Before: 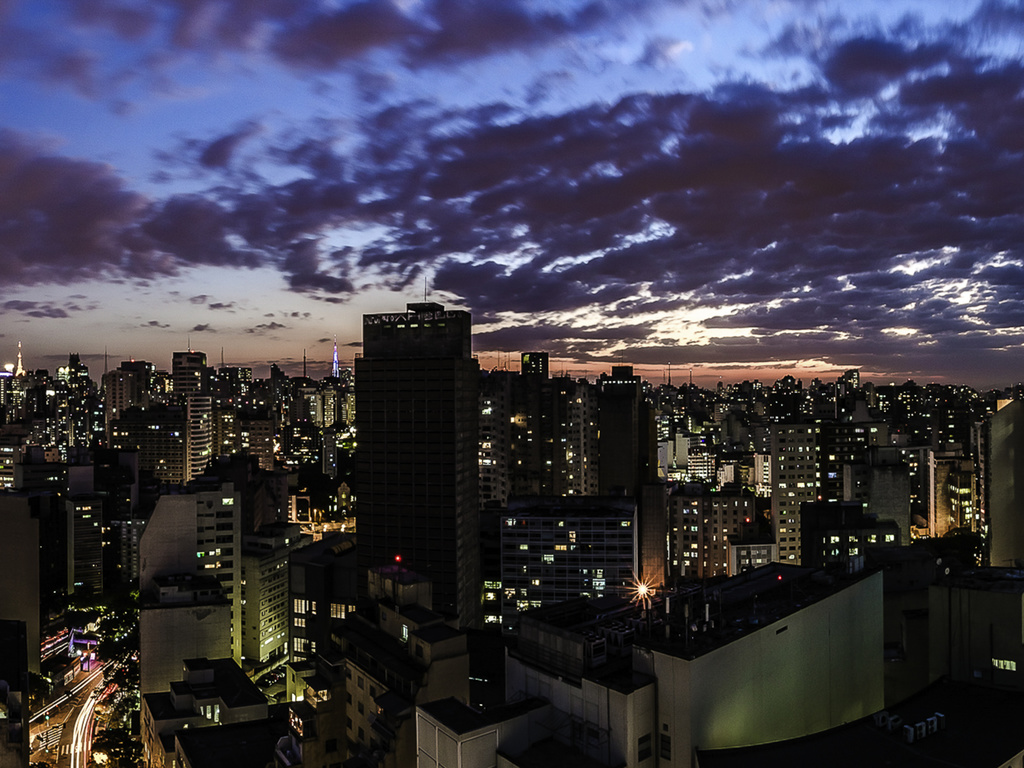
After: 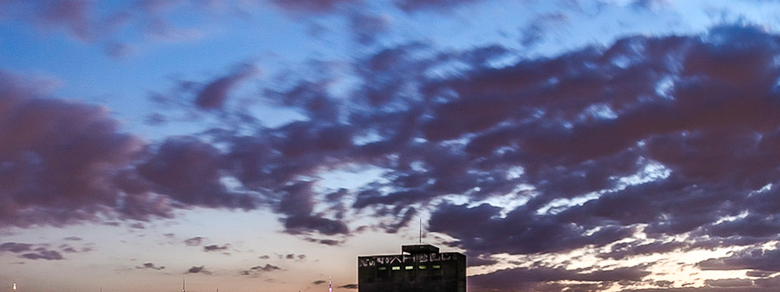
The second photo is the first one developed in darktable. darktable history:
crop: left 0.579%, top 7.627%, right 23.167%, bottom 54.275%
tone equalizer: on, module defaults
